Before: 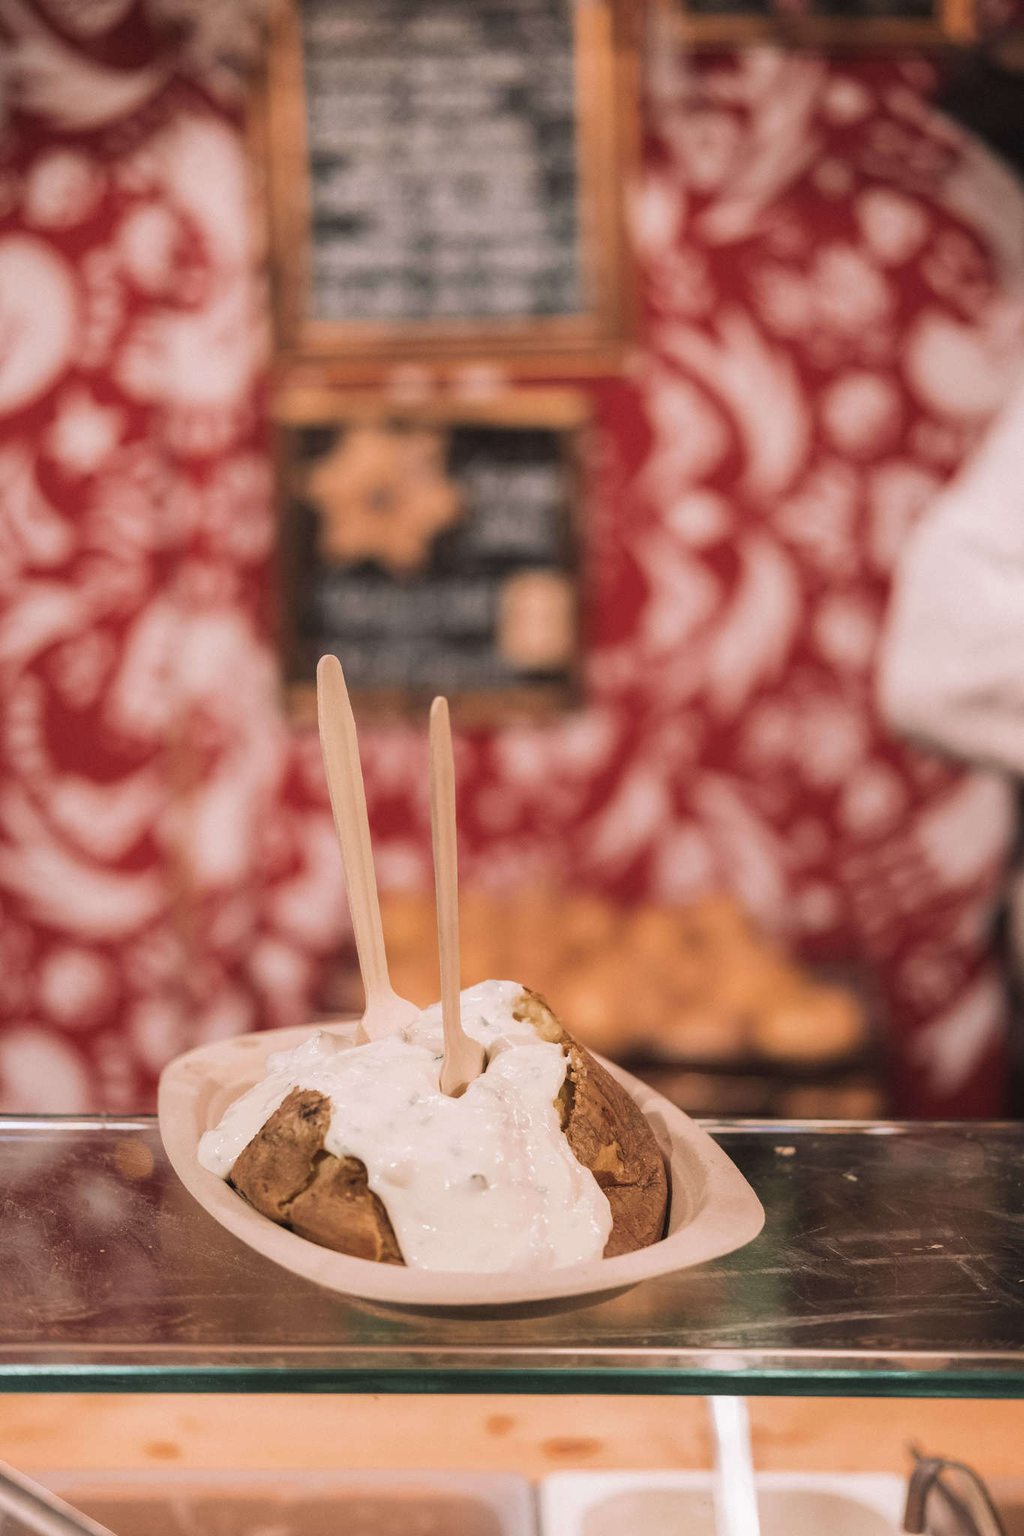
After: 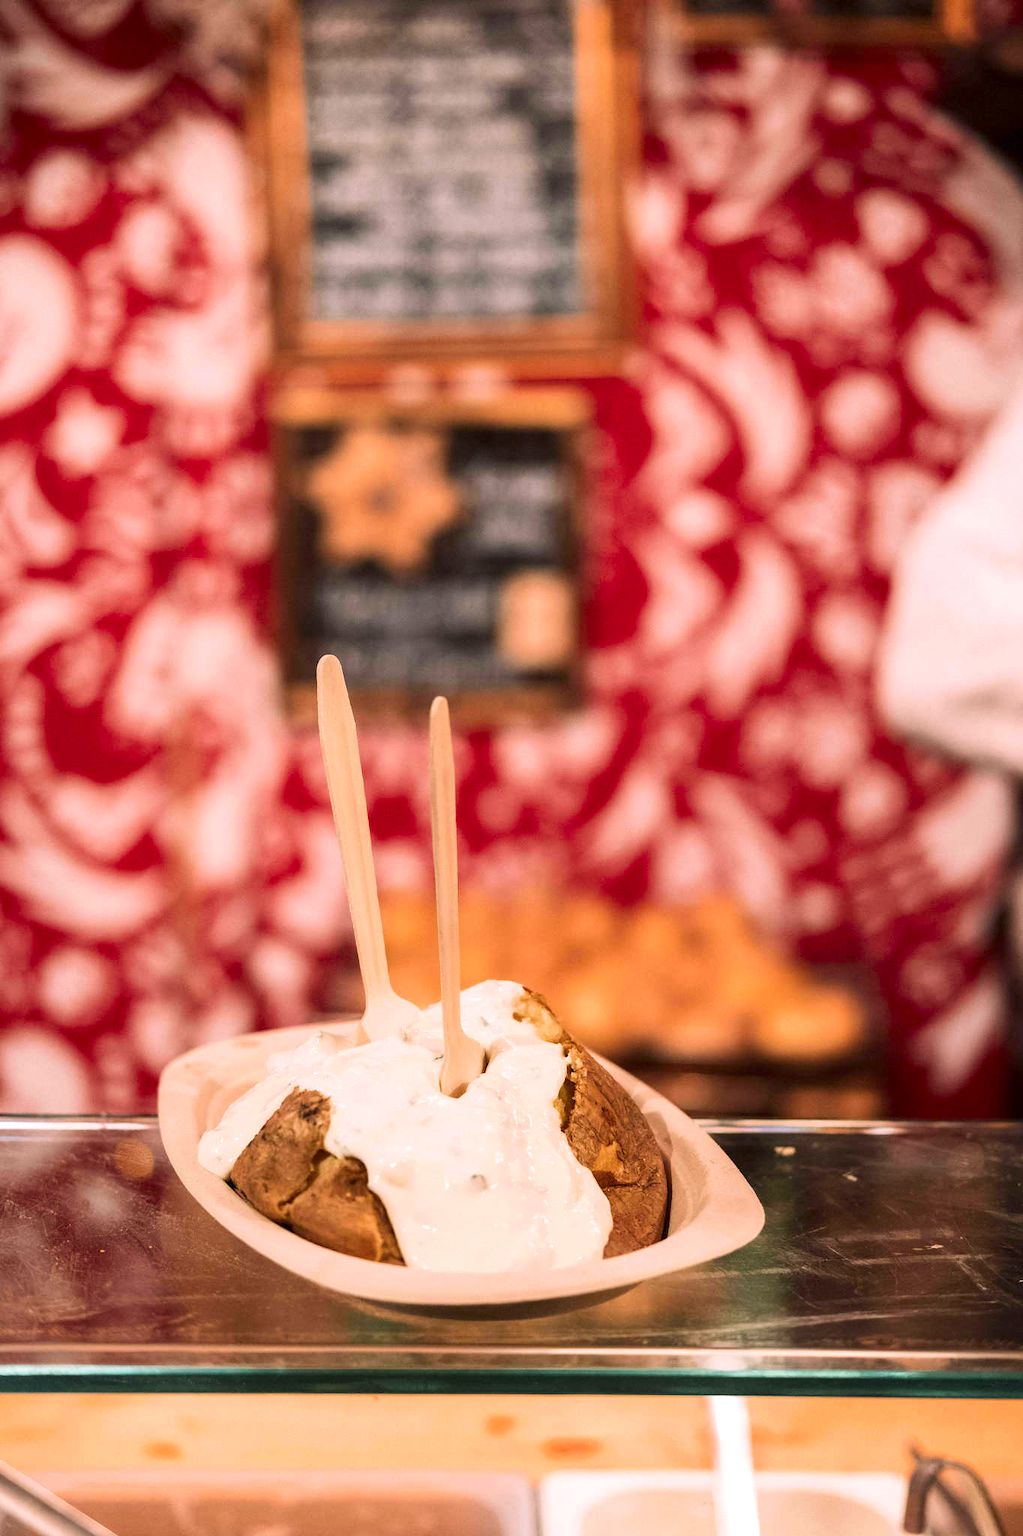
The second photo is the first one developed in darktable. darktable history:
exposure: black level correction 0.005, exposure 0.286 EV, compensate highlight preservation false
contrast brightness saturation: contrast 0.16, saturation 0.32
